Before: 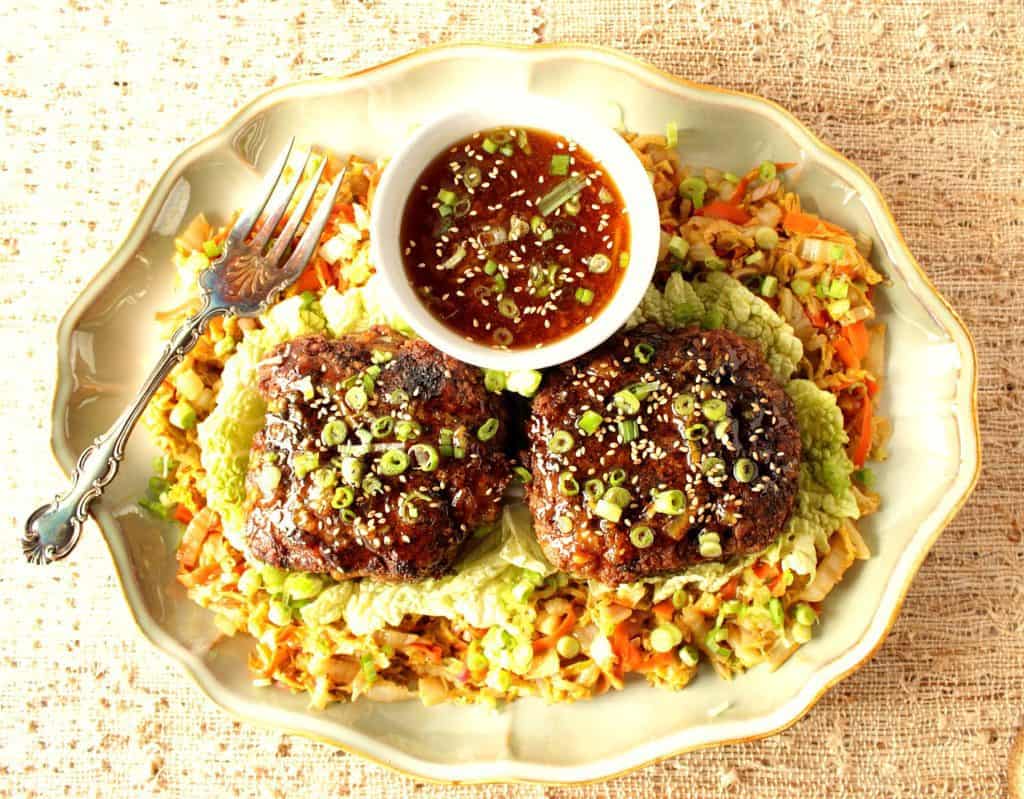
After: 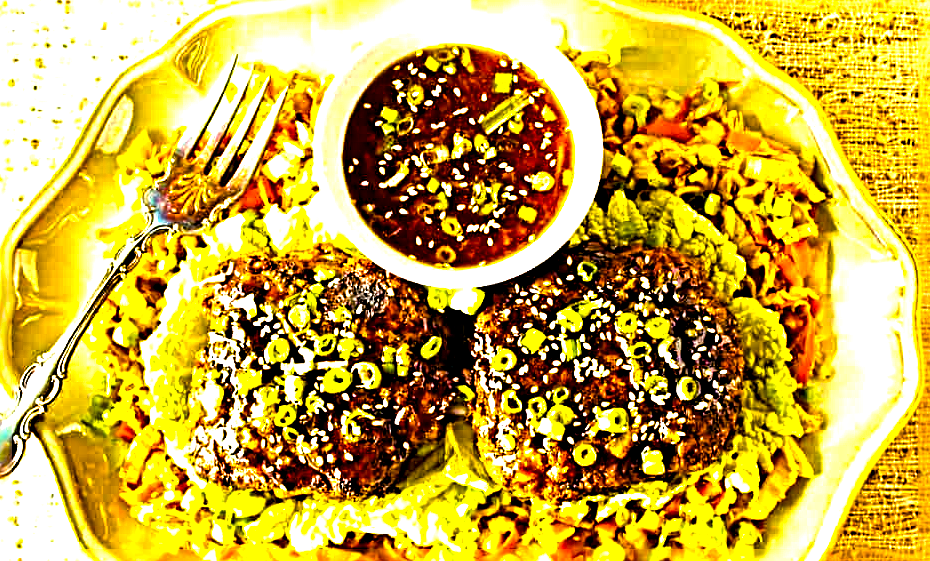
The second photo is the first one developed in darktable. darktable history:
crop: left 5.596%, top 10.314%, right 3.534%, bottom 19.395%
color balance rgb: linear chroma grading › global chroma 25%, perceptual saturation grading › global saturation 40%, perceptual brilliance grading › global brilliance 30%, global vibrance 40%
sharpen: radius 6.3, amount 1.8, threshold 0
